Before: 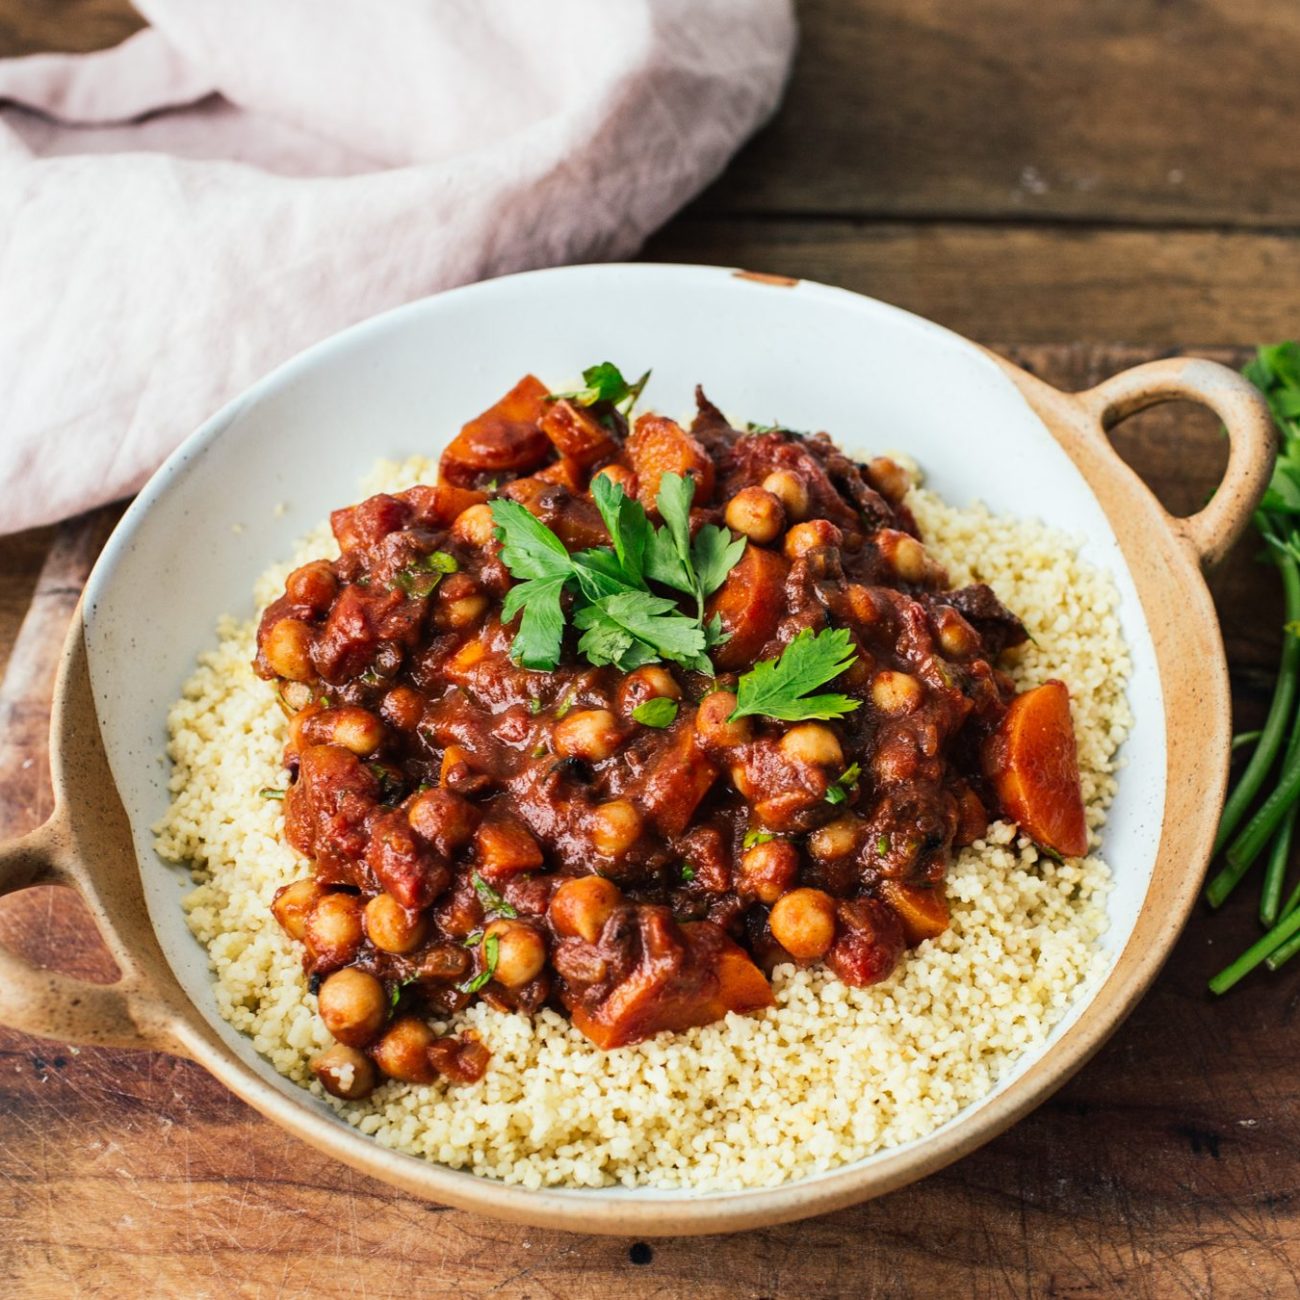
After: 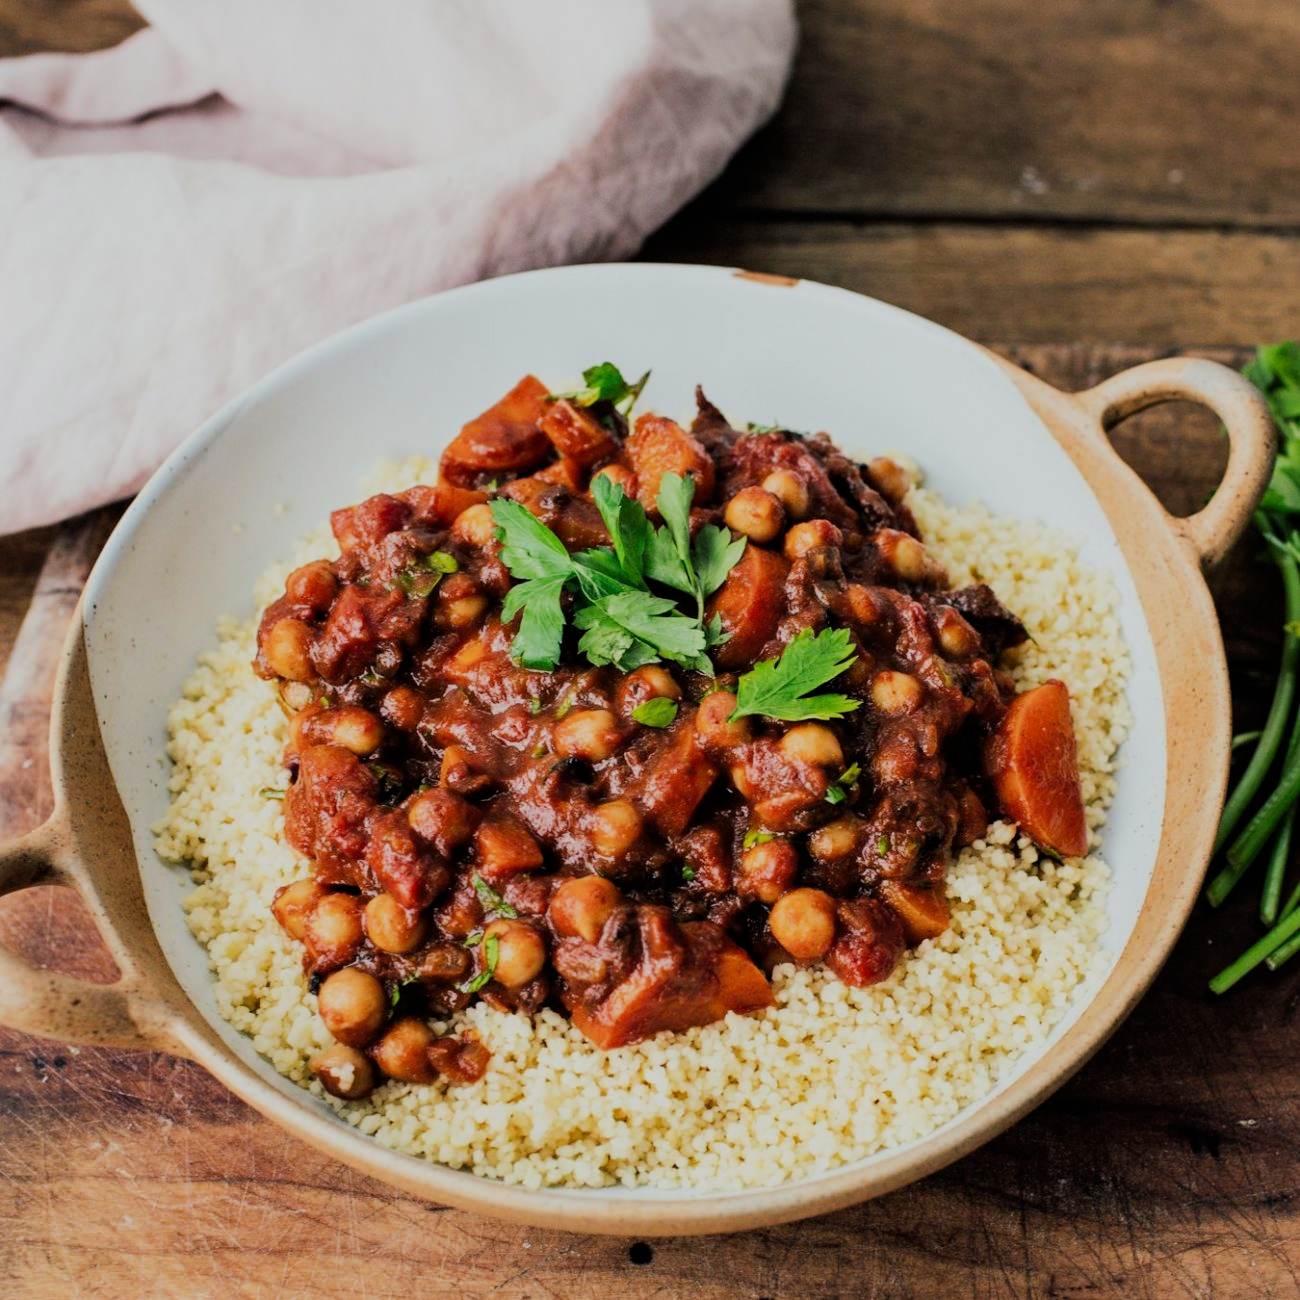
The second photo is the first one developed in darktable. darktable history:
filmic rgb: black relative exposure -6.73 EV, white relative exposure 4.56 EV, hardness 3.23
